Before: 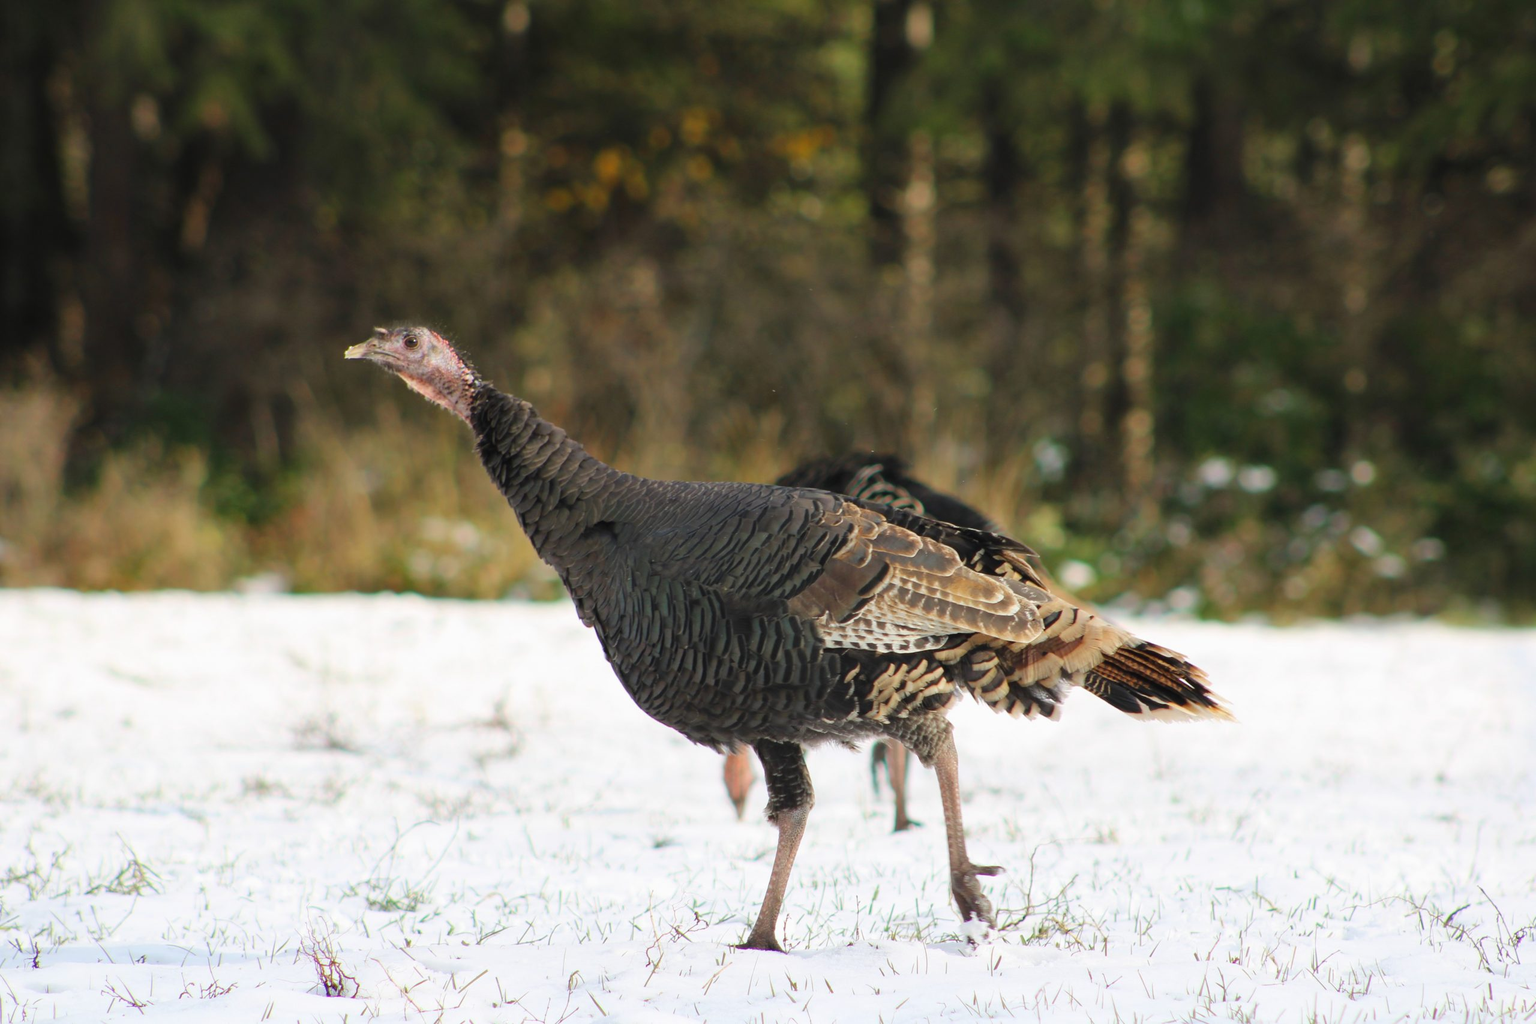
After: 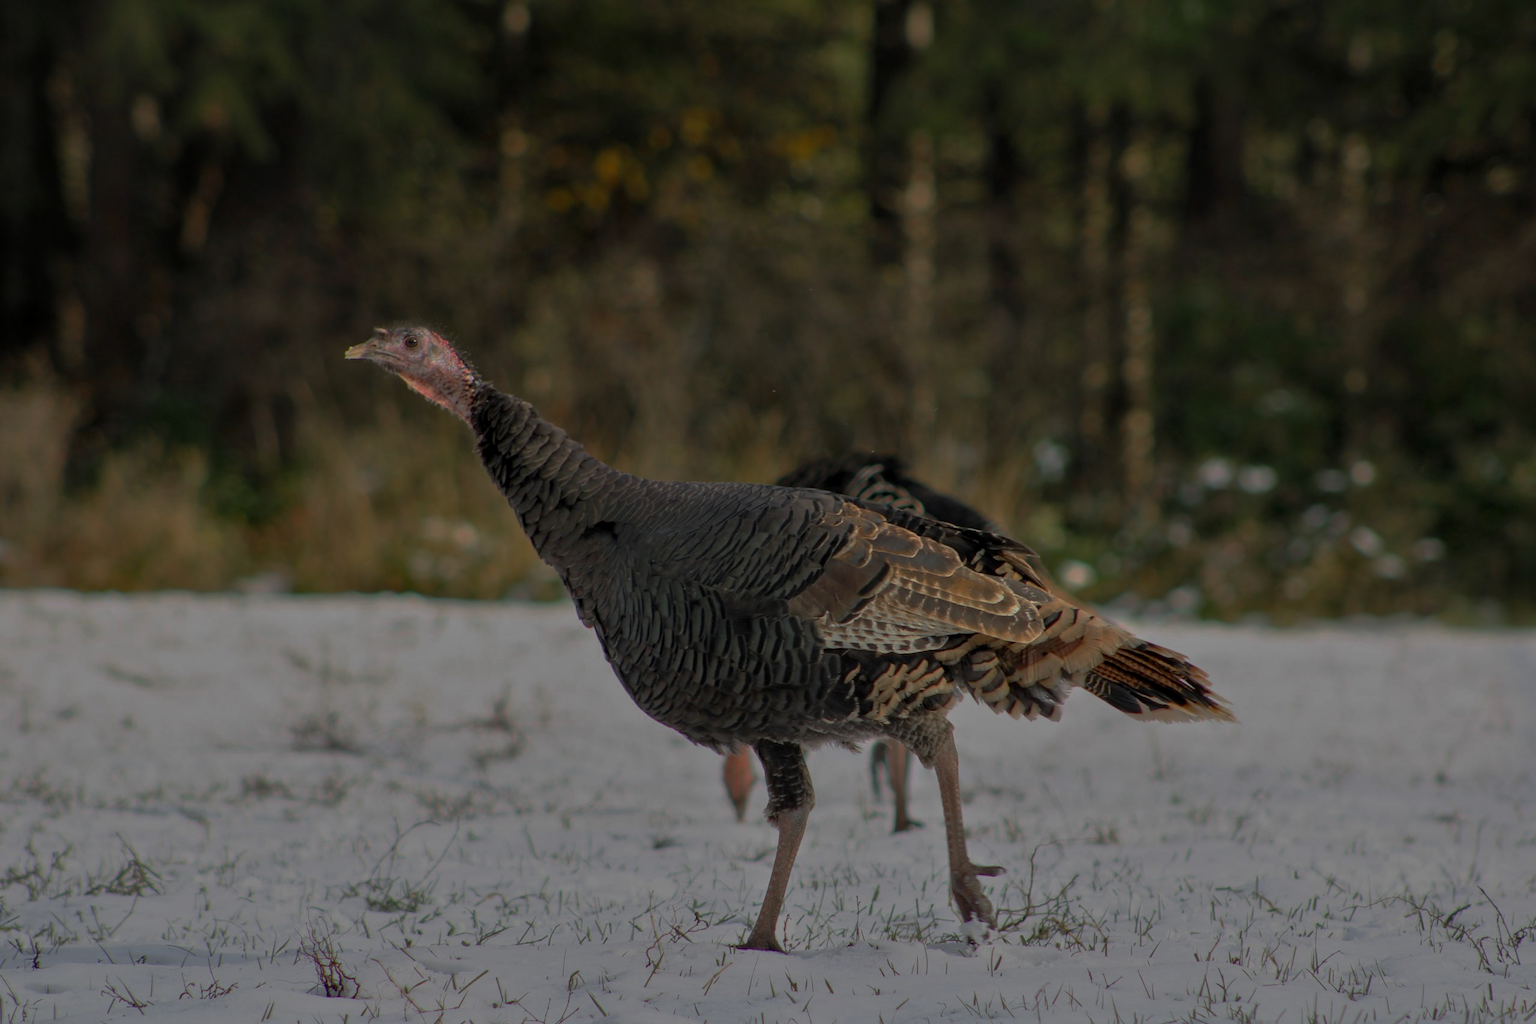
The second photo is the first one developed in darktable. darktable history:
color zones: curves: ch0 [(0, 0.48) (0.209, 0.398) (0.305, 0.332) (0.429, 0.493) (0.571, 0.5) (0.714, 0.5) (0.857, 0.5) (1, 0.48)]; ch1 [(0, 0.633) (0.143, 0.586) (0.286, 0.489) (0.429, 0.448) (0.571, 0.31) (0.714, 0.335) (0.857, 0.492) (1, 0.633)]; ch2 [(0, 0.448) (0.143, 0.498) (0.286, 0.5) (0.429, 0.5) (0.571, 0.5) (0.714, 0.5) (0.857, 0.5) (1, 0.448)]
local contrast: on, module defaults
base curve: curves: ch0 [(0, 0) (0.564, 0.291) (0.802, 0.731) (1, 1)], preserve colors none
tone equalizer: -8 EV -0.014 EV, -7 EV 0.007 EV, -6 EV -0.006 EV, -5 EV 0.004 EV, -4 EV -0.037 EV, -3 EV -0.235 EV, -2 EV -0.638 EV, -1 EV -1 EV, +0 EV -0.941 EV, smoothing diameter 2.07%, edges refinement/feathering 17.01, mask exposure compensation -1.57 EV, filter diffusion 5
